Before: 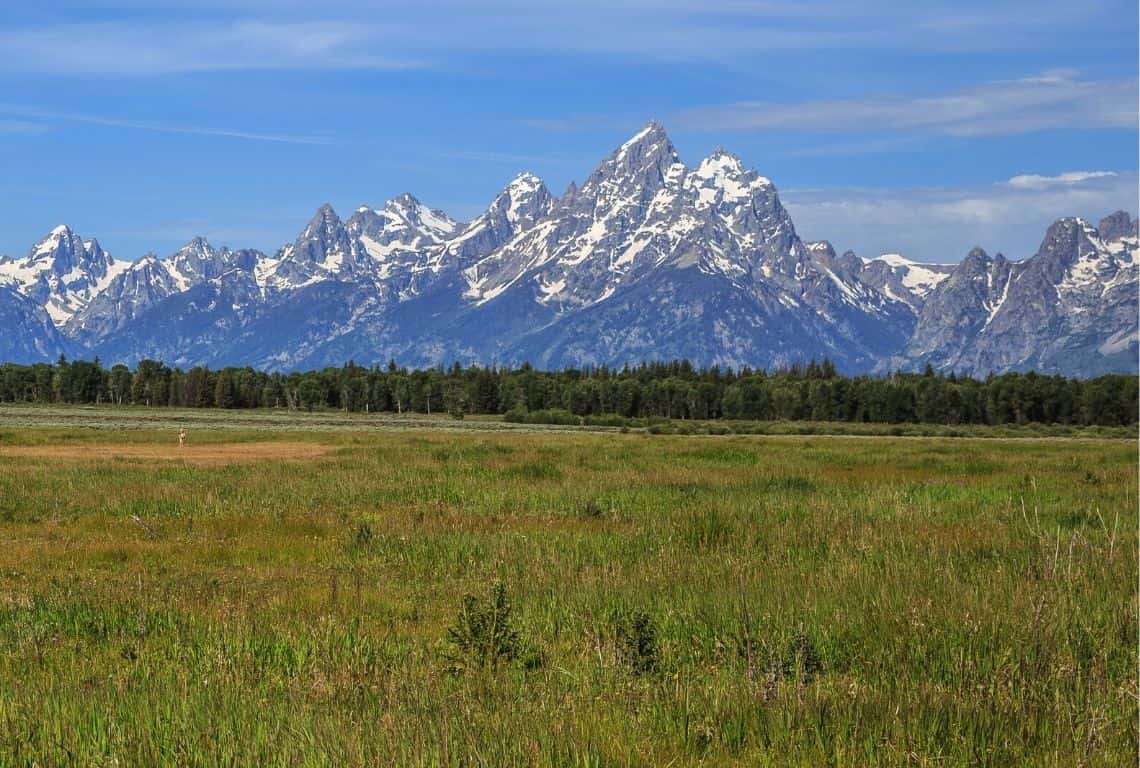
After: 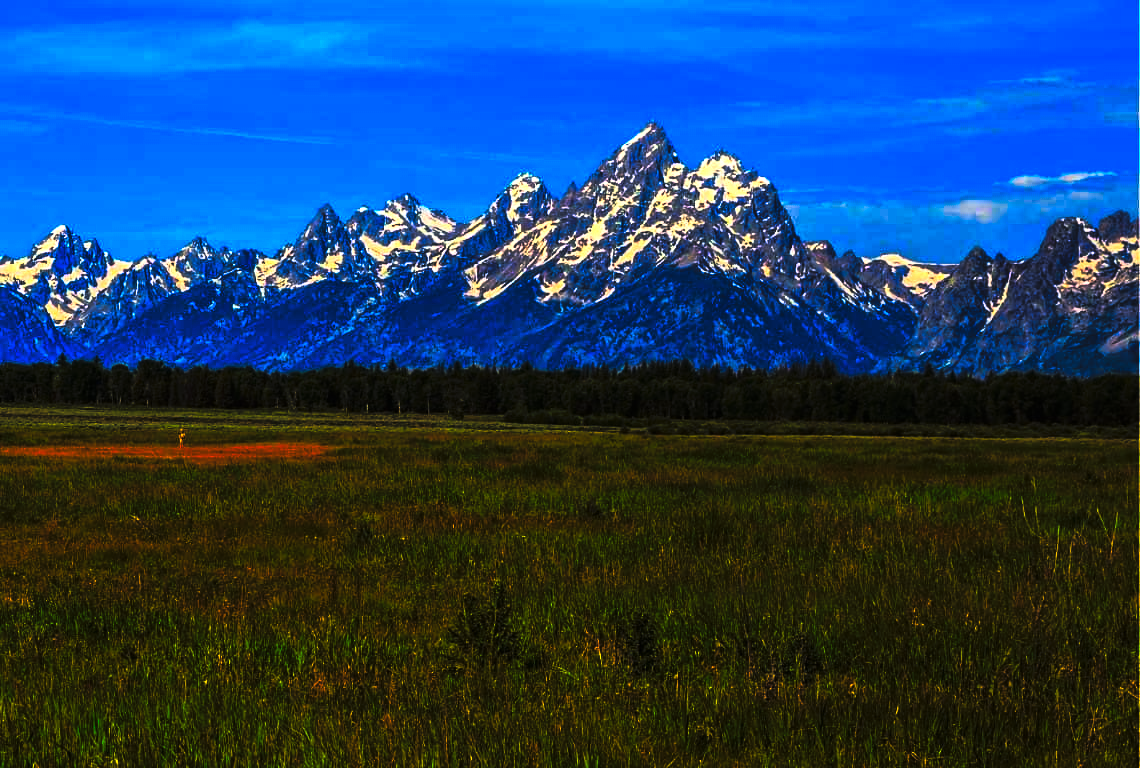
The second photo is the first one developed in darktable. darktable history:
tone curve: curves: ch0 [(0, 0) (0.765, 0.349) (1, 1)], preserve colors none
base curve: curves: ch0 [(0, 0) (0.036, 0.025) (0.121, 0.166) (0.206, 0.329) (0.605, 0.79) (1, 1)], exposure shift 0.01
color balance rgb: highlights gain › chroma 3.01%, highlights gain › hue 71.51°, perceptual saturation grading › global saturation 30.405%, perceptual brilliance grading › highlights 9.859%, perceptual brilliance grading › mid-tones 4.558%, global vibrance 20%
